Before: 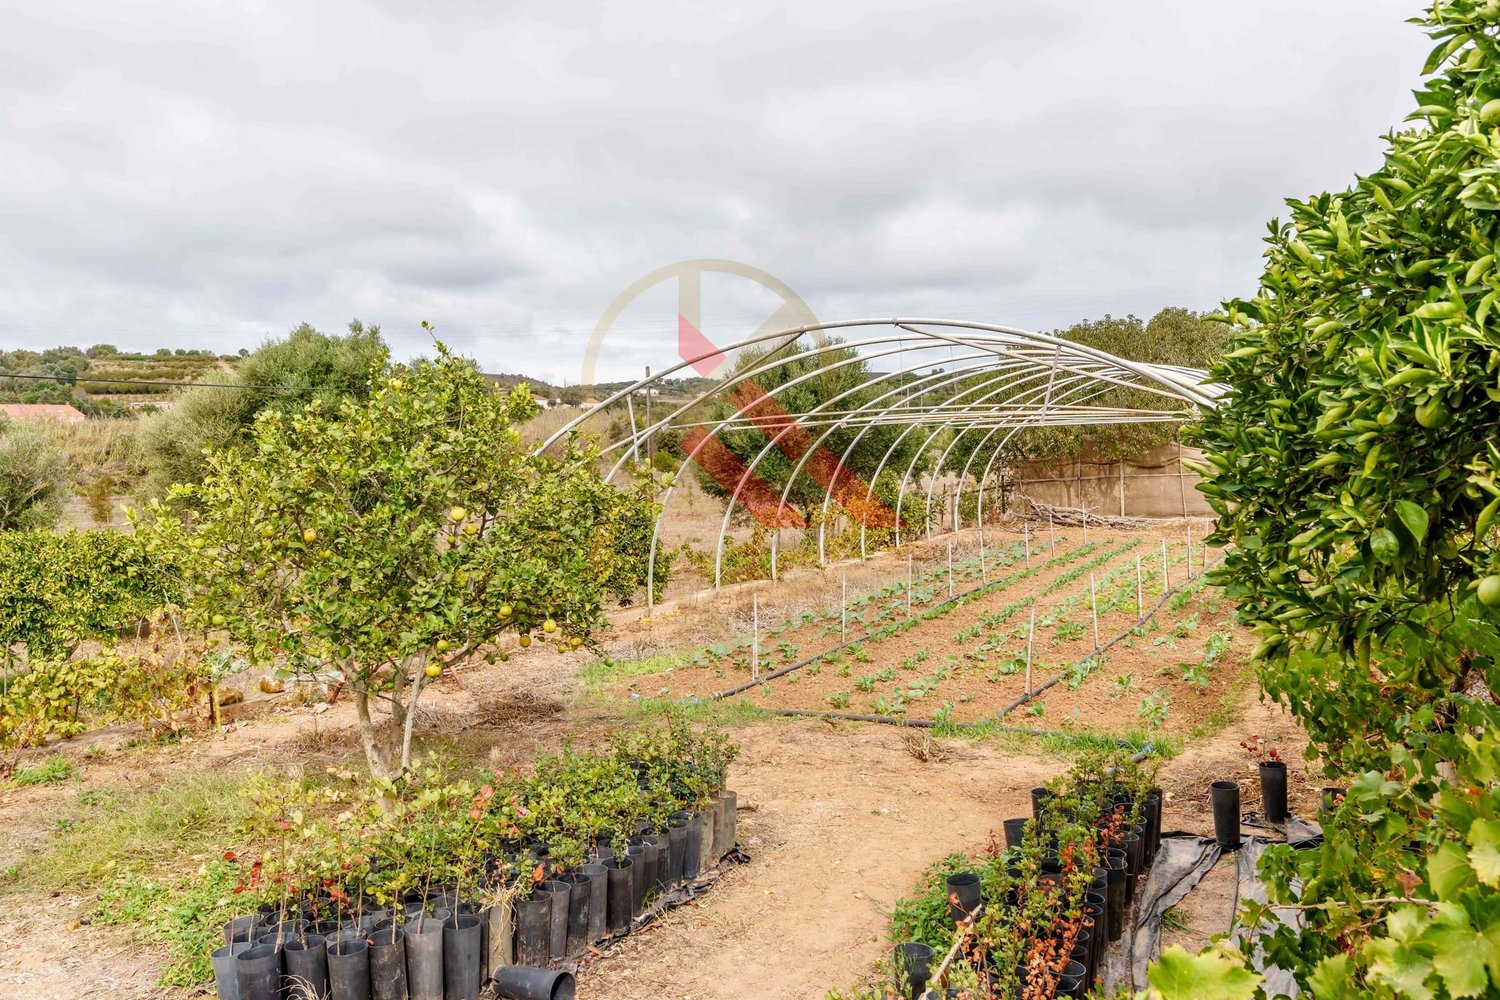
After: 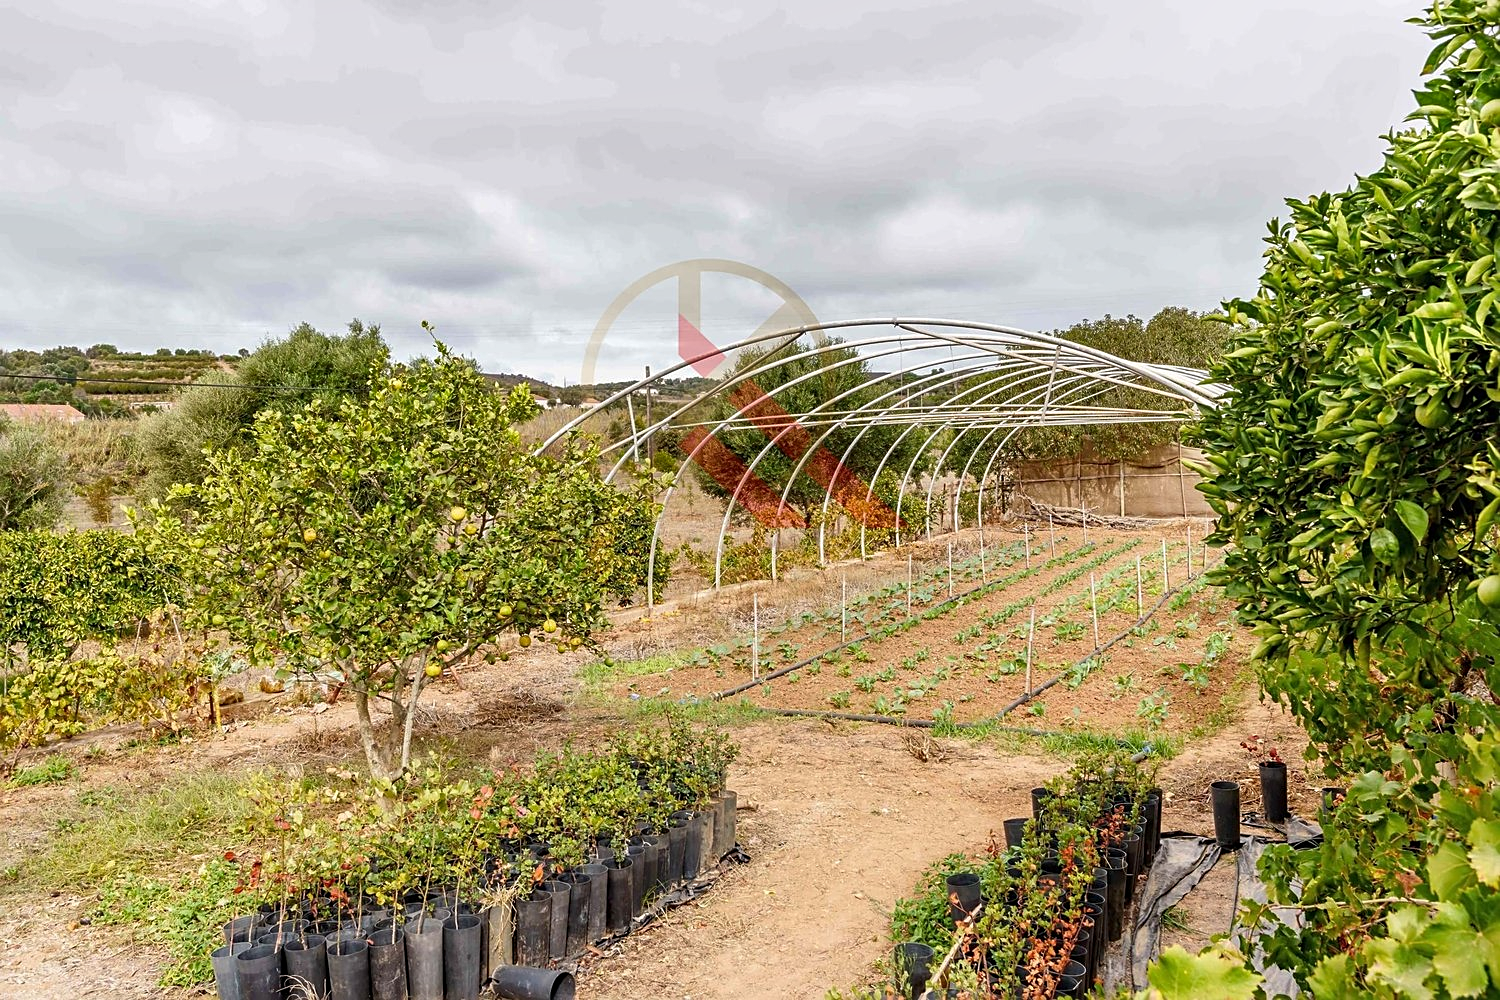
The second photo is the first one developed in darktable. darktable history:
sharpen: on, module defaults
shadows and highlights: radius 264.75, soften with gaussian
